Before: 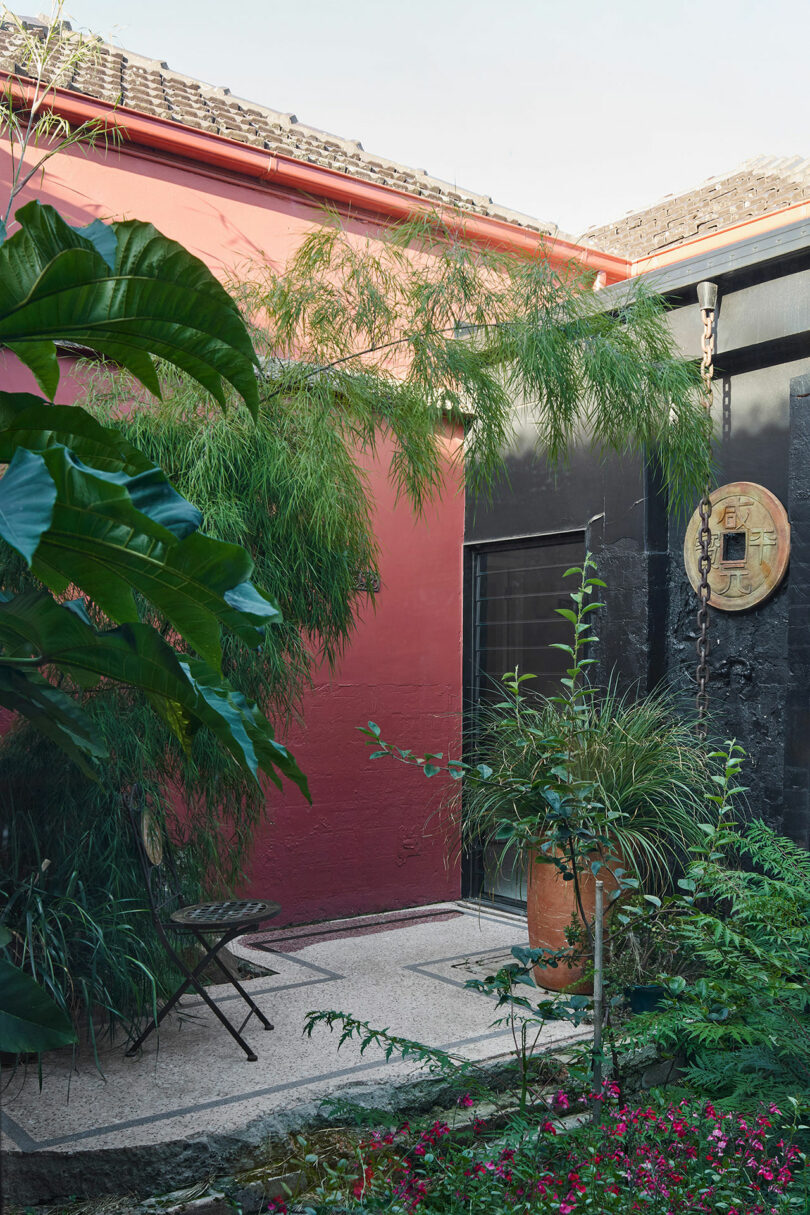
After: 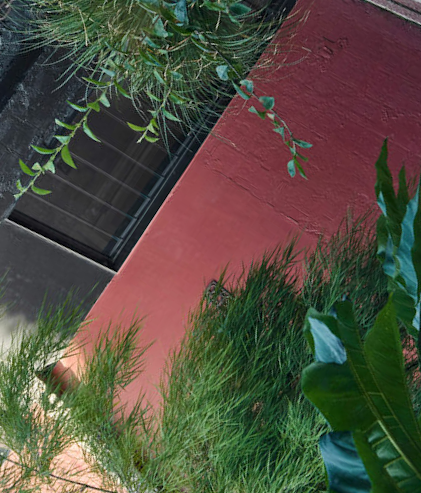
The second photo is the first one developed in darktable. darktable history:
crop and rotate: angle 146.77°, left 9.226%, top 15.576%, right 4.465%, bottom 17.083%
local contrast: mode bilateral grid, contrast 20, coarseness 50, detail 119%, midtone range 0.2
